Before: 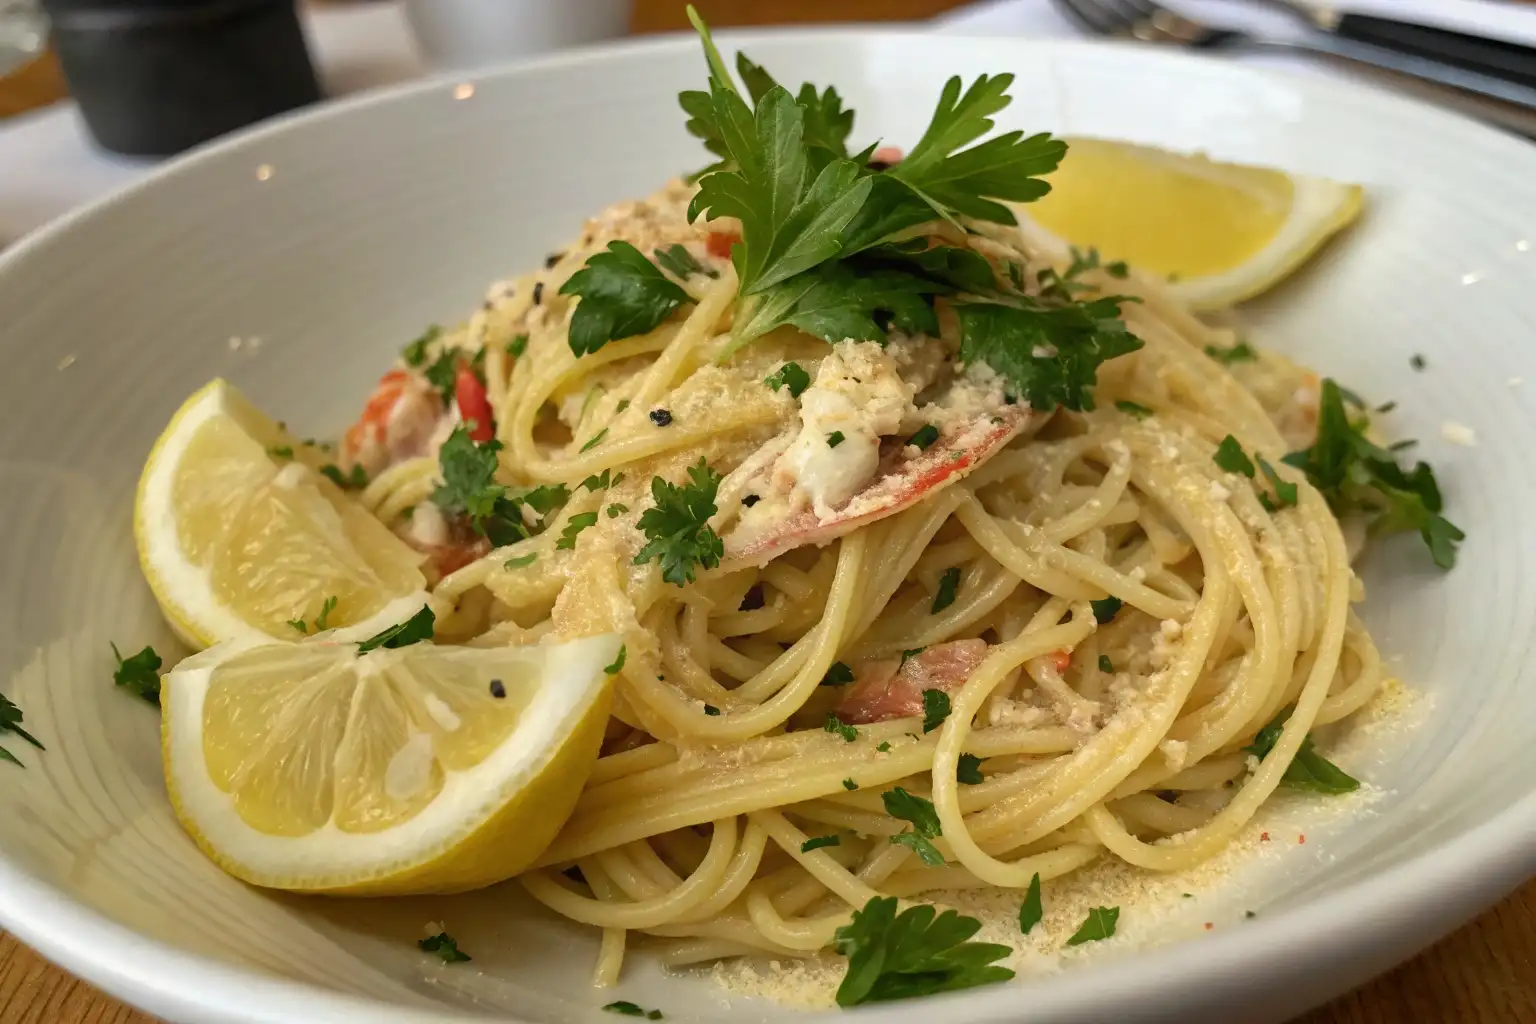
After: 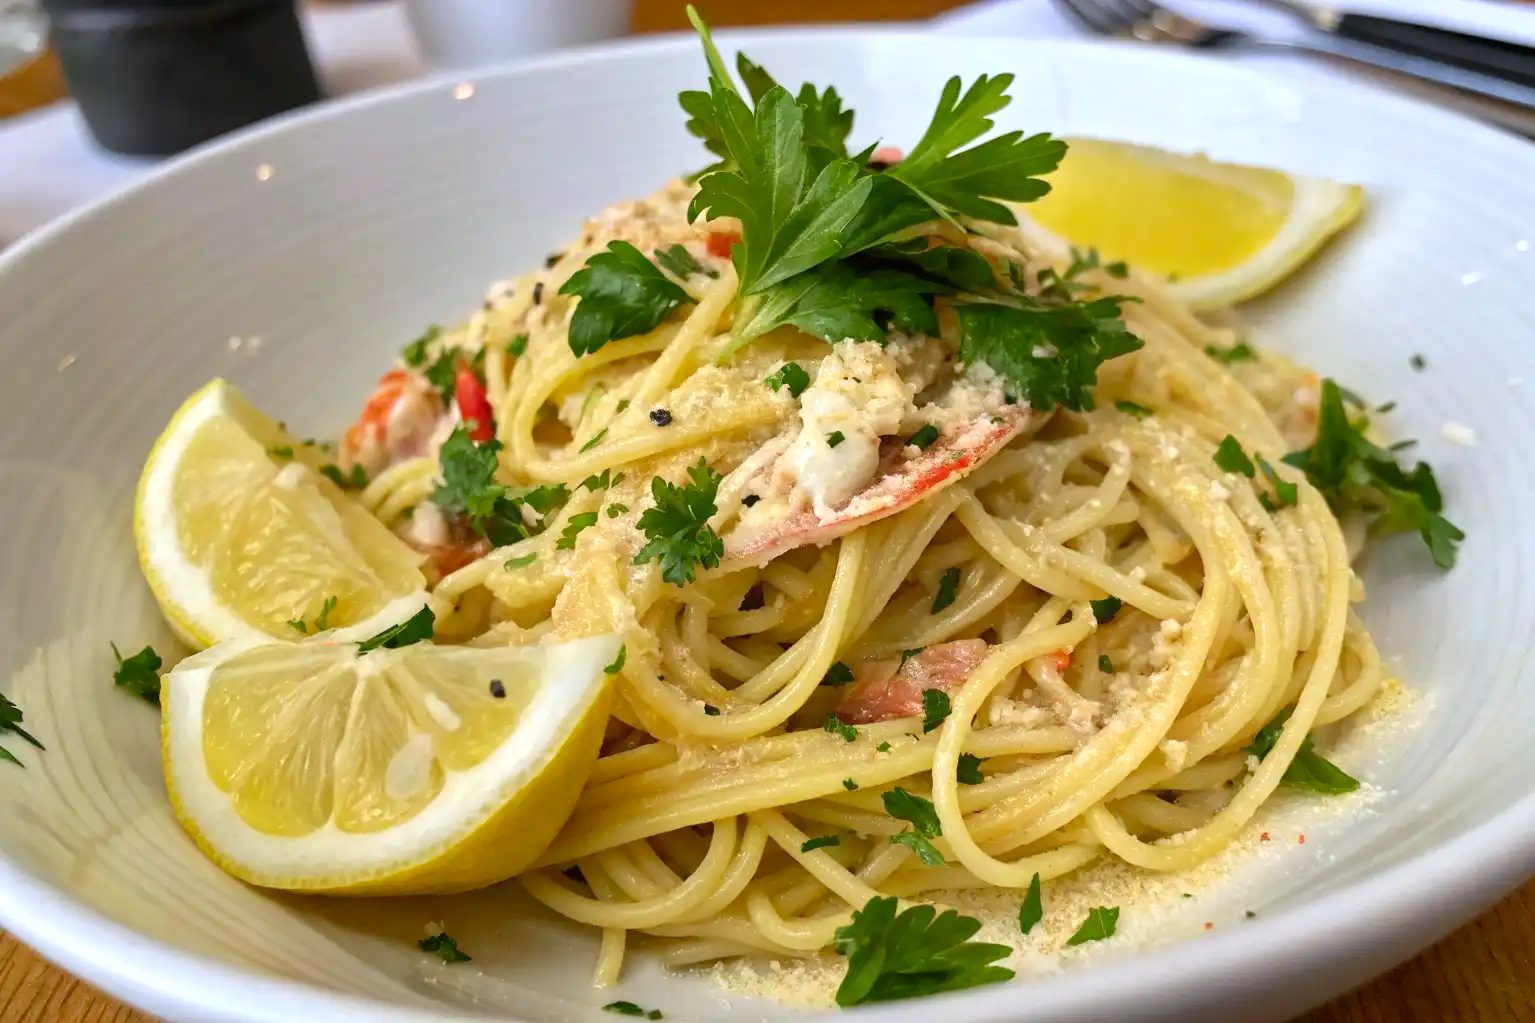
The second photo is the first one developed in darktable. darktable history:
tone equalizer: -8 EV -0.002 EV, -7 EV 0.005 EV, -6 EV -0.009 EV, -5 EV 0.011 EV, -4 EV -0.012 EV, -3 EV 0.007 EV, -2 EV -0.062 EV, -1 EV -0.293 EV, +0 EV -0.582 EV, smoothing diameter 2%, edges refinement/feathering 20, mask exposure compensation -1.57 EV, filter diffusion 5
contrast brightness saturation: contrast 0.04, saturation 0.16
white balance: red 0.967, blue 1.119, emerald 0.756
exposure: black level correction 0.001, exposure 0.5 EV, compensate exposure bias true, compensate highlight preservation false
